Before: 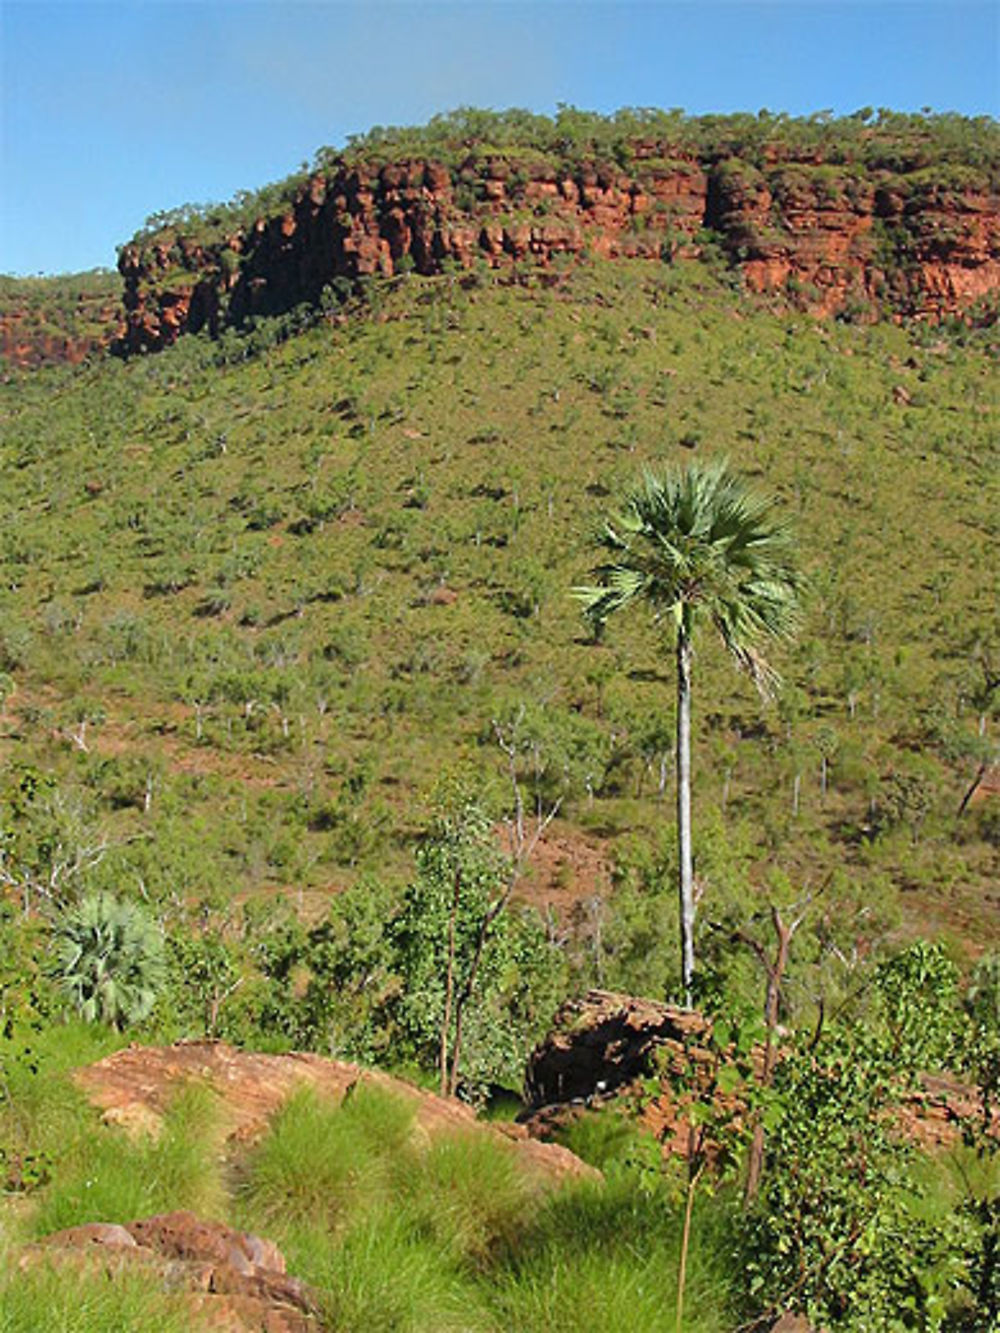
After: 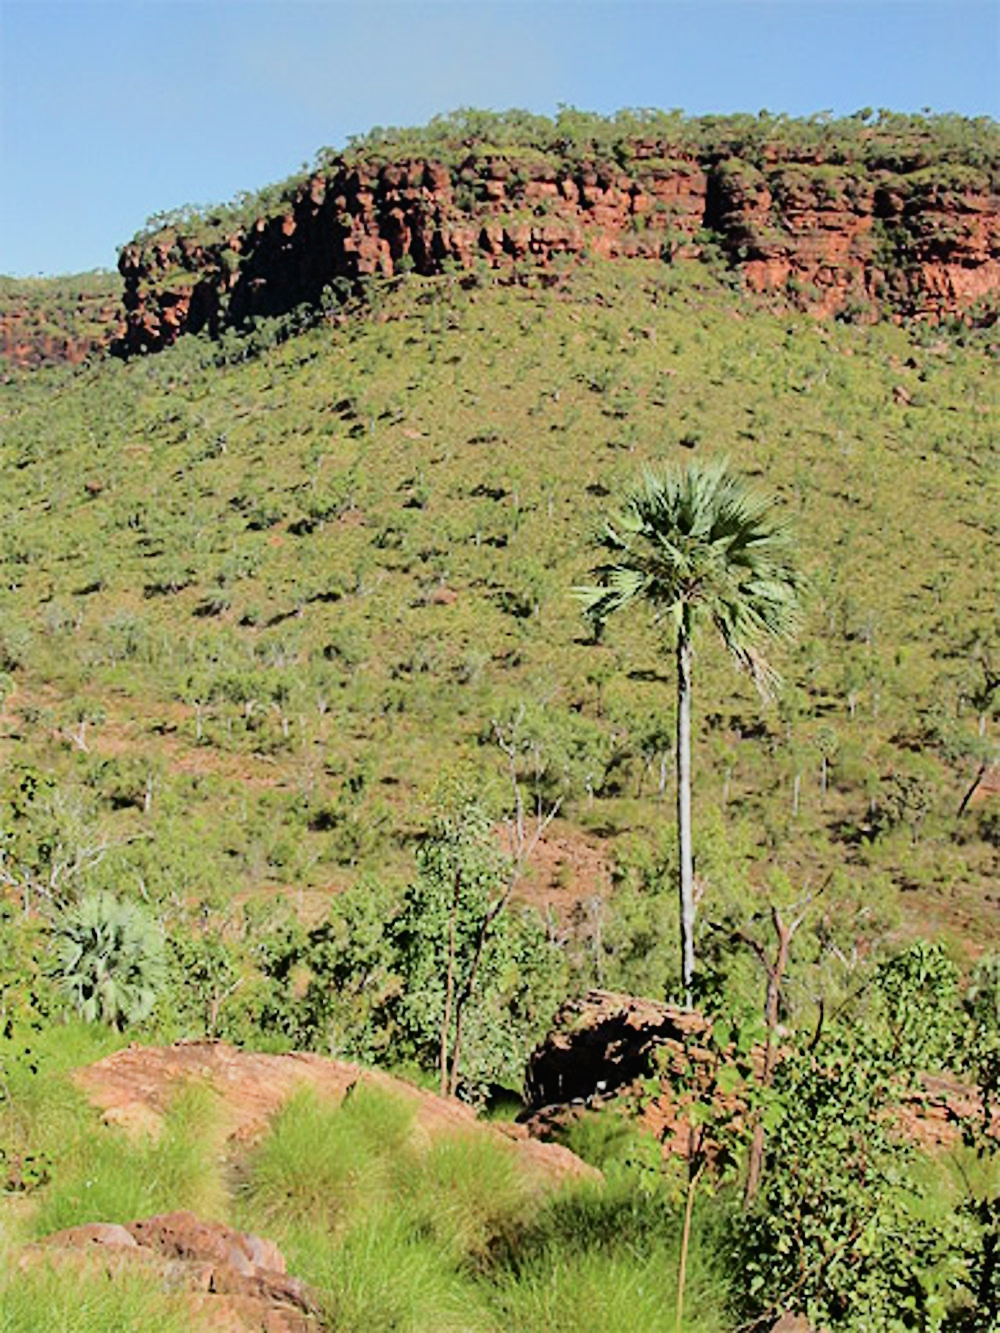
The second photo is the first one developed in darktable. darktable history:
filmic rgb: black relative exposure -7.42 EV, white relative exposure 4.85 EV, hardness 3.4, iterations of high-quality reconstruction 0
tone curve: curves: ch0 [(0, 0) (0.003, 0.012) (0.011, 0.015) (0.025, 0.023) (0.044, 0.036) (0.069, 0.047) (0.1, 0.062) (0.136, 0.1) (0.177, 0.15) (0.224, 0.219) (0.277, 0.3) (0.335, 0.401) (0.399, 0.49) (0.468, 0.569) (0.543, 0.641) (0.623, 0.73) (0.709, 0.806) (0.801, 0.88) (0.898, 0.939) (1, 1)], color space Lab, independent channels, preserve colors none
